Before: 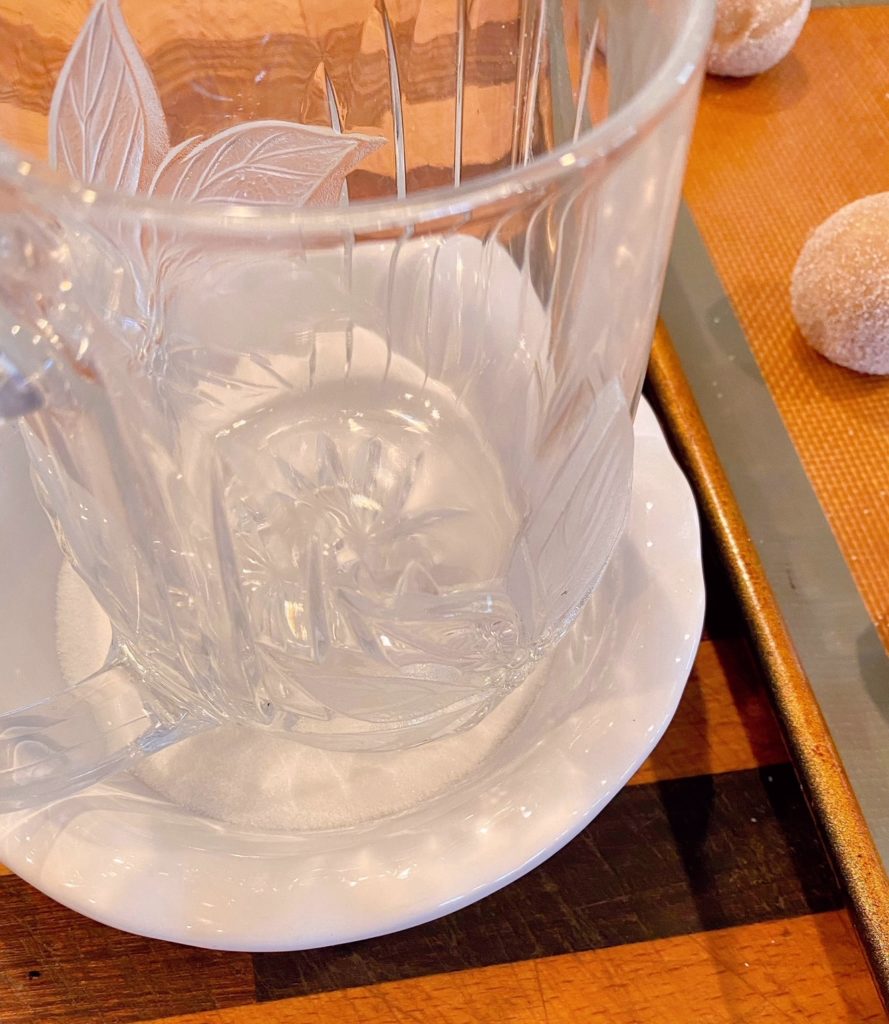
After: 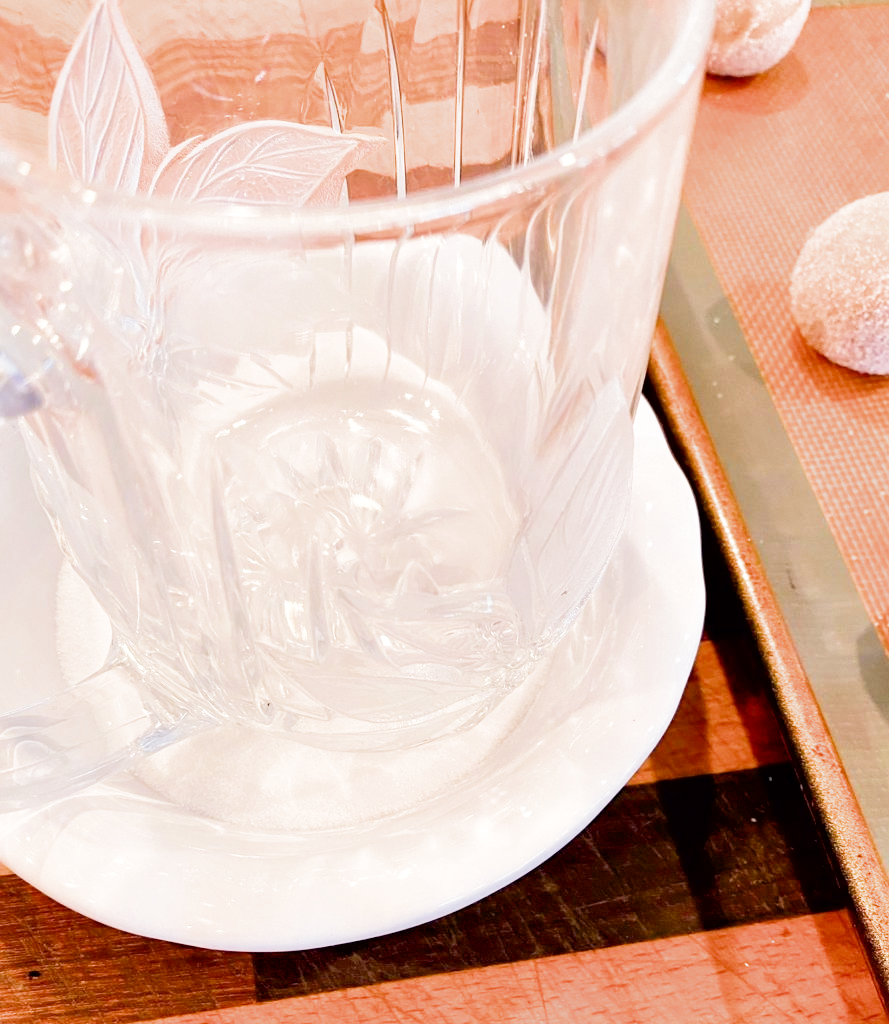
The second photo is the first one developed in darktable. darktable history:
filmic rgb: middle gray luminance 9.23%, black relative exposure -10.55 EV, white relative exposure 3.45 EV, threshold 6 EV, target black luminance 0%, hardness 5.98, latitude 59.69%, contrast 1.087, highlights saturation mix 5%, shadows ↔ highlights balance 29.23%, add noise in highlights 0, color science v3 (2019), use custom middle-gray values true, iterations of high-quality reconstruction 0, contrast in highlights soft, enable highlight reconstruction true
rotate and perspective: crop left 0, crop top 0
exposure: black level correction 0.007, exposure 0.159 EV, compensate highlight preservation false
